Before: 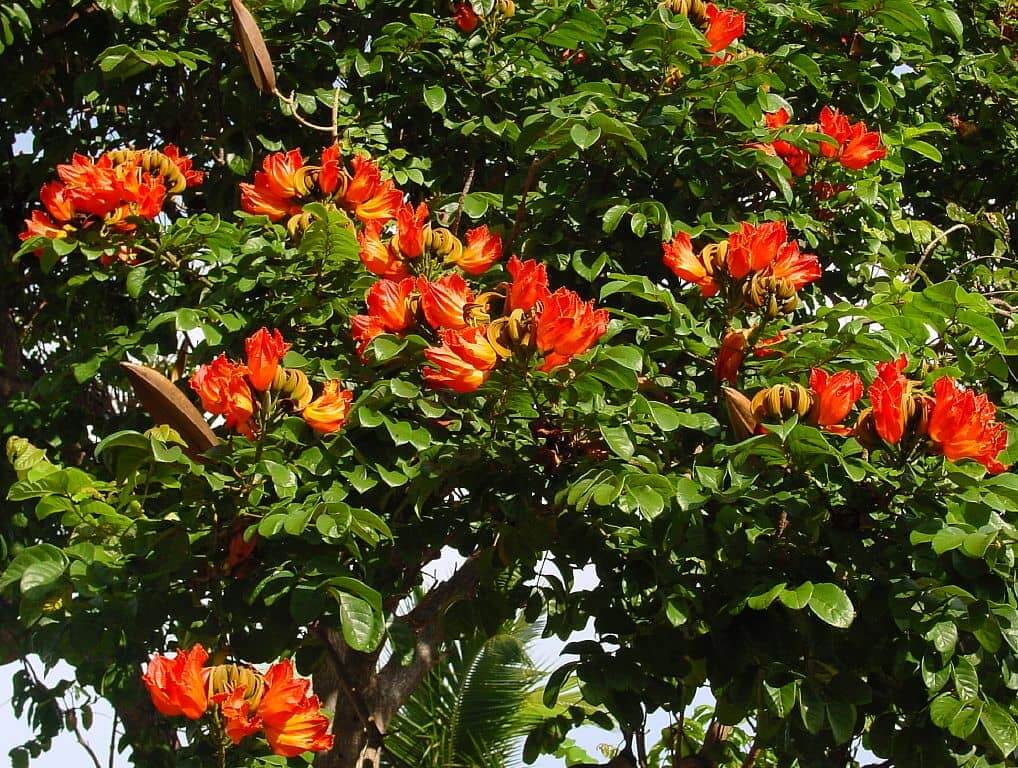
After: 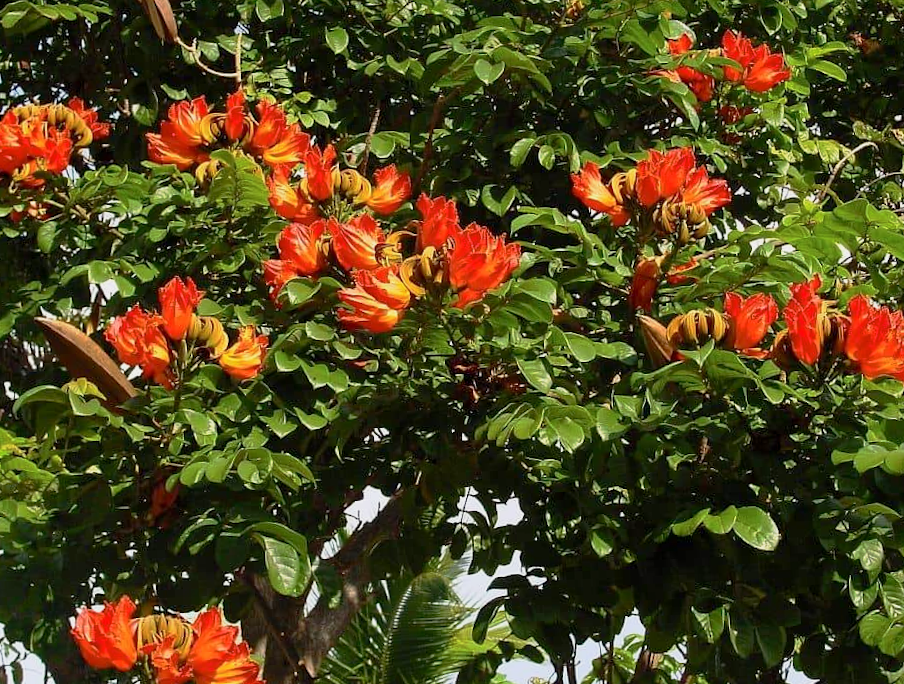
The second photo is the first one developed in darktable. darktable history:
crop and rotate: angle 2.57°, left 5.938%, top 5.68%
tone curve: curves: ch0 [(0.013, 0) (0.061, 0.059) (0.239, 0.256) (0.502, 0.501) (0.683, 0.676) (0.761, 0.773) (0.858, 0.858) (0.987, 0.945)]; ch1 [(0, 0) (0.172, 0.123) (0.304, 0.267) (0.414, 0.395) (0.472, 0.473) (0.502, 0.502) (0.521, 0.528) (0.583, 0.595) (0.654, 0.673) (0.728, 0.761) (1, 1)]; ch2 [(0, 0) (0.411, 0.424) (0.485, 0.476) (0.502, 0.501) (0.553, 0.557) (0.57, 0.576) (1, 1)], preserve colors none
